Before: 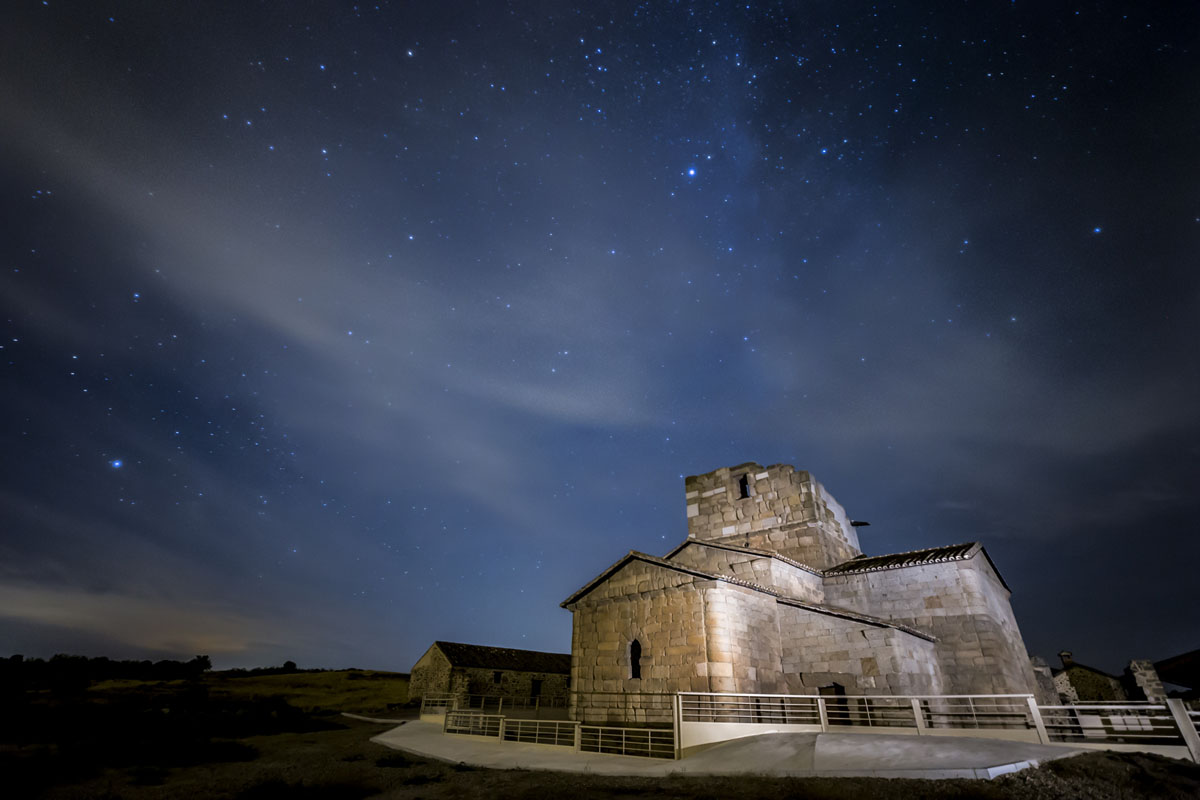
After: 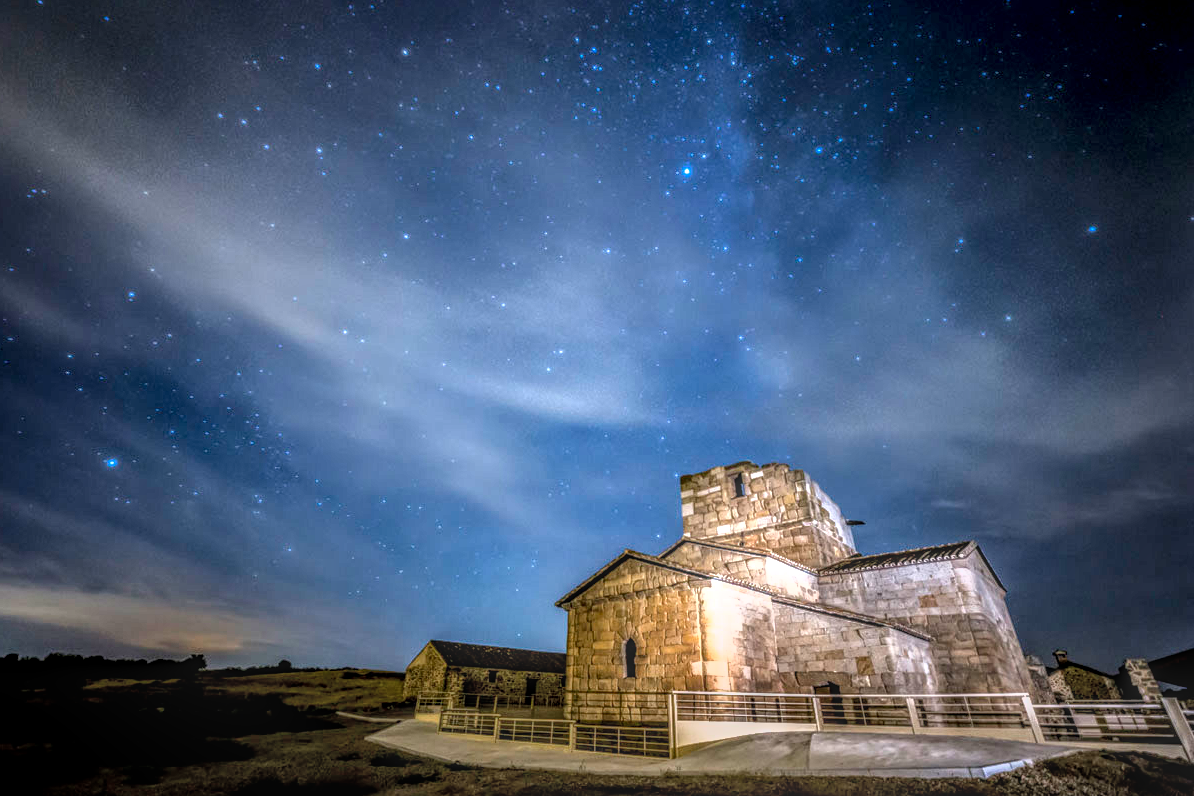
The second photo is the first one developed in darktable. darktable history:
crop and rotate: left 0.46%, top 0.149%, bottom 0.278%
local contrast: highlights 3%, shadows 1%, detail 201%, midtone range 0.246
exposure: black level correction 0, exposure 1.387 EV, compensate highlight preservation false
